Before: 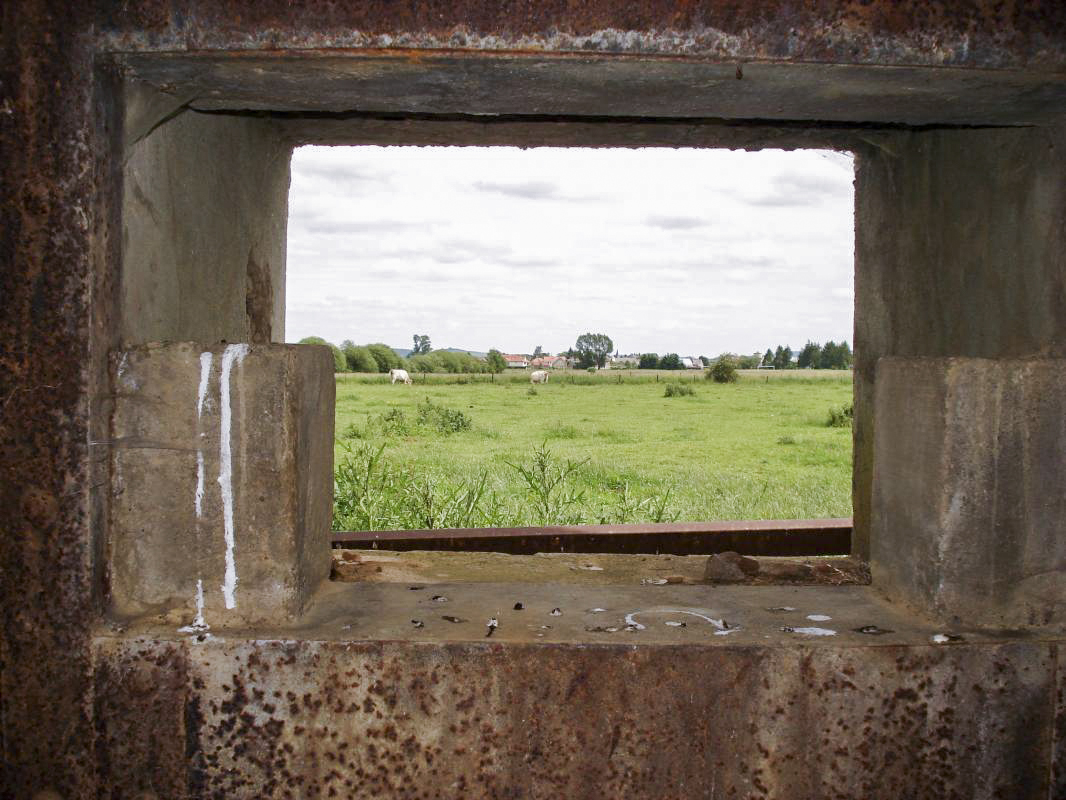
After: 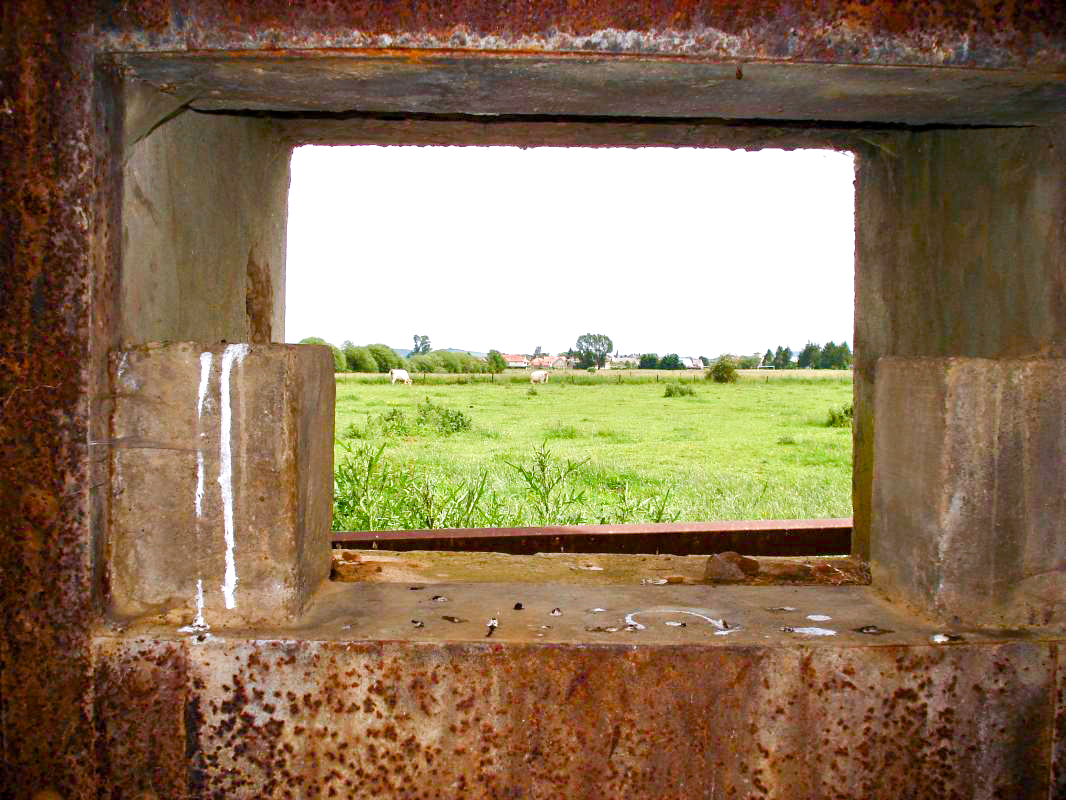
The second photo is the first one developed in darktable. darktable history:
exposure: exposure 0.649 EV, compensate highlight preservation false
color balance rgb: perceptual saturation grading › global saturation 0.644%, perceptual saturation grading › mid-tones 6.454%, perceptual saturation grading › shadows 71.686%
